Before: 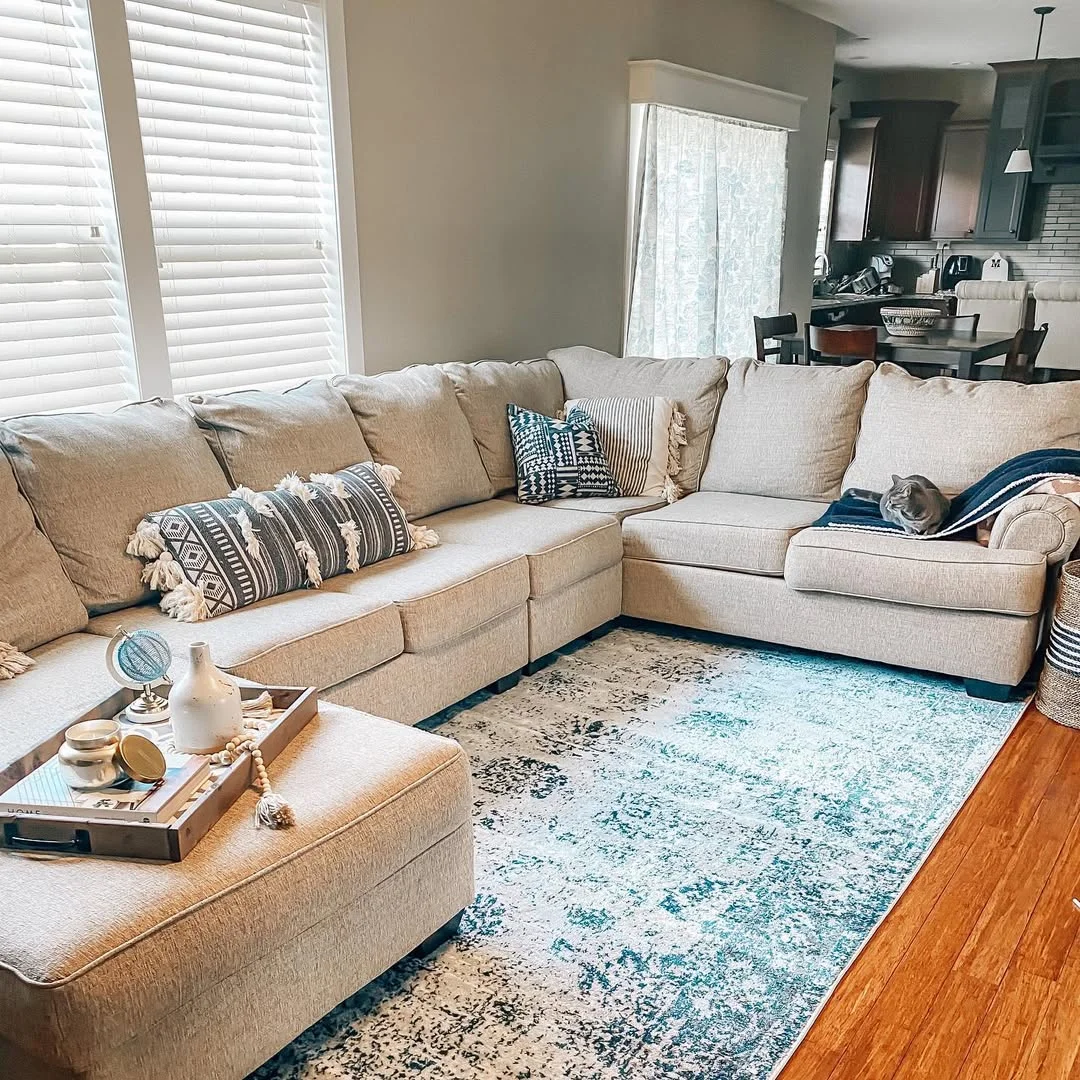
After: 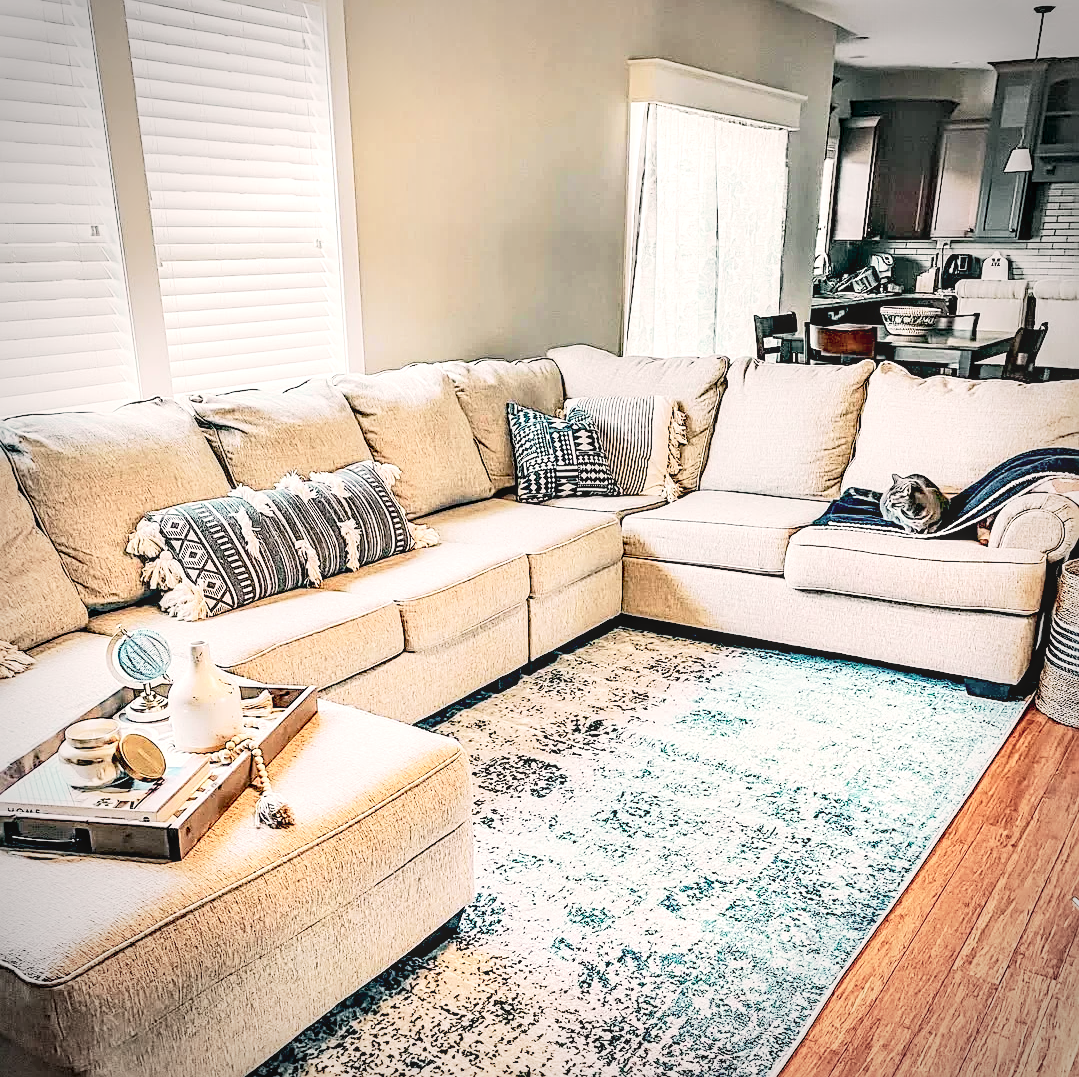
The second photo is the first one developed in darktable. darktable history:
crop: top 0.104%, bottom 0.122%
tone curve: curves: ch0 [(0, 0.005) (0.103, 0.097) (0.18, 0.22) (0.4, 0.485) (0.5, 0.612) (0.668, 0.787) (0.823, 0.894) (1, 0.971)]; ch1 [(0, 0) (0.172, 0.123) (0.324, 0.253) (0.396, 0.388) (0.478, 0.461) (0.499, 0.498) (0.522, 0.528) (0.618, 0.649) (0.753, 0.821) (1, 1)]; ch2 [(0, 0) (0.411, 0.424) (0.496, 0.501) (0.515, 0.514) (0.555, 0.585) (0.641, 0.69) (1, 1)], color space Lab, independent channels, preserve colors none
color correction: highlights a* 5.6, highlights b* 5.26, saturation 0.643
vignetting: automatic ratio true
local contrast: on, module defaults
base curve: curves: ch0 [(0, 0) (0.666, 0.806) (1, 1)], fusion 1, preserve colors none
contrast equalizer: y [[0.528, 0.548, 0.563, 0.562, 0.546, 0.526], [0.55 ×6], [0 ×6], [0 ×6], [0 ×6]]
sharpen: on, module defaults
